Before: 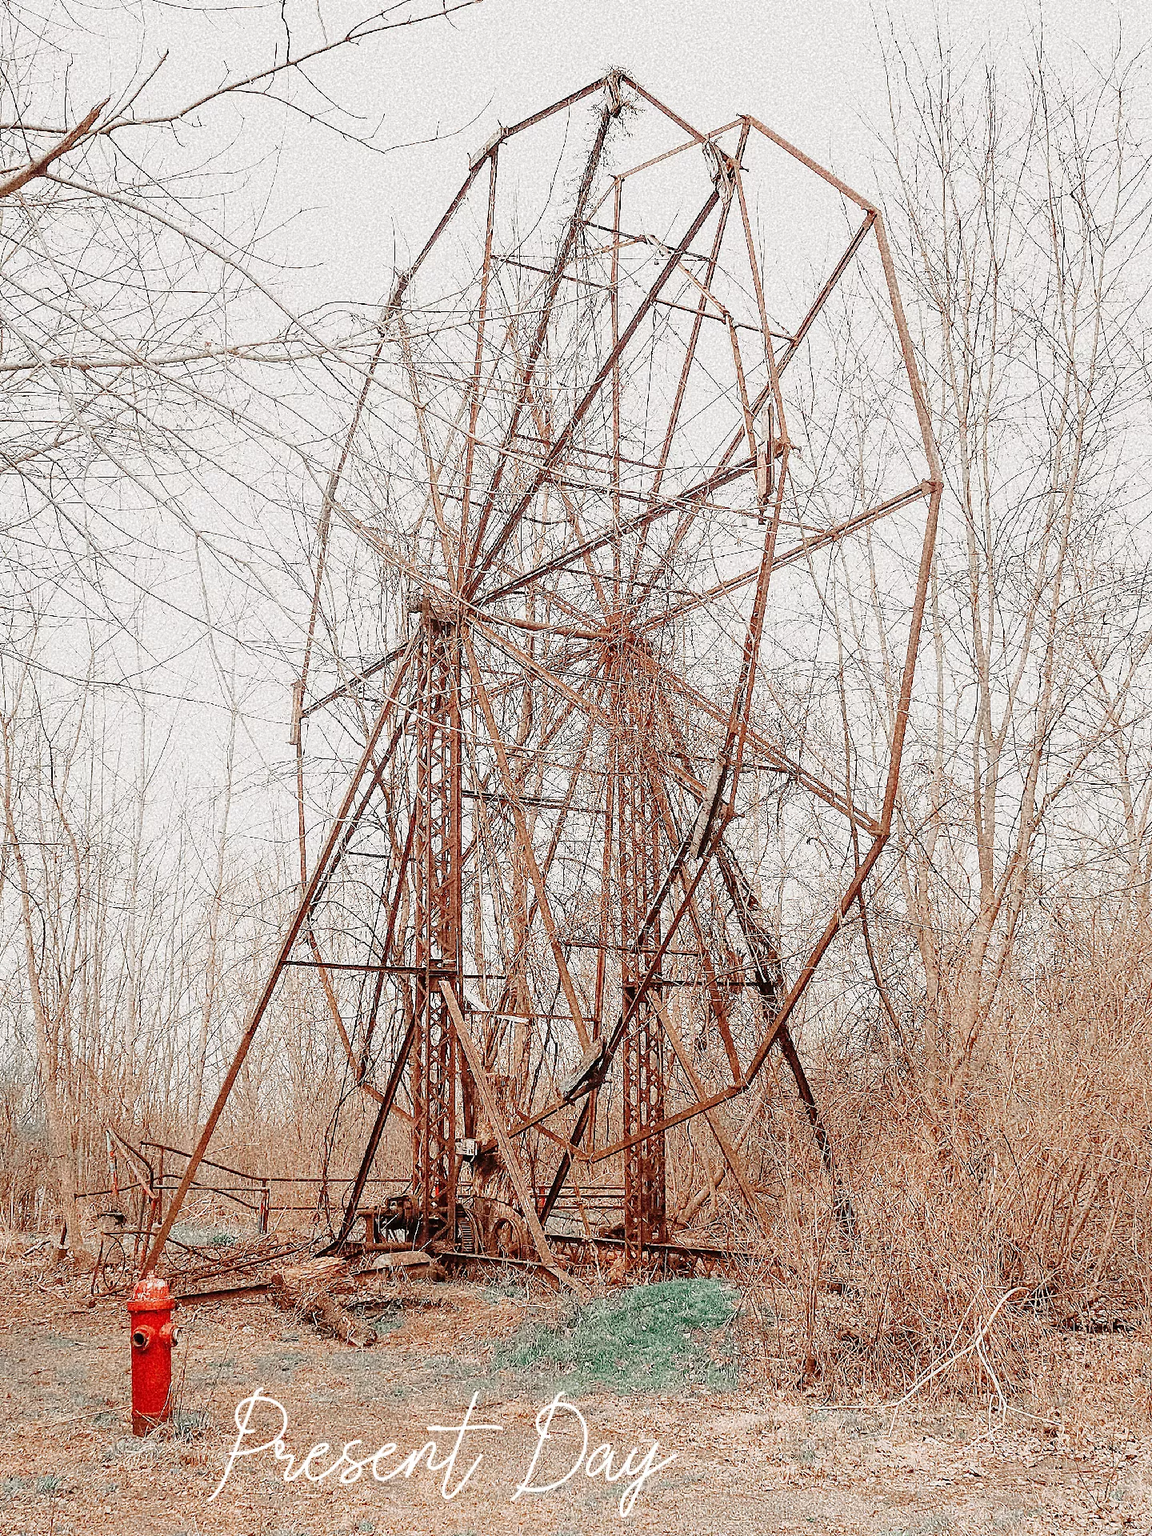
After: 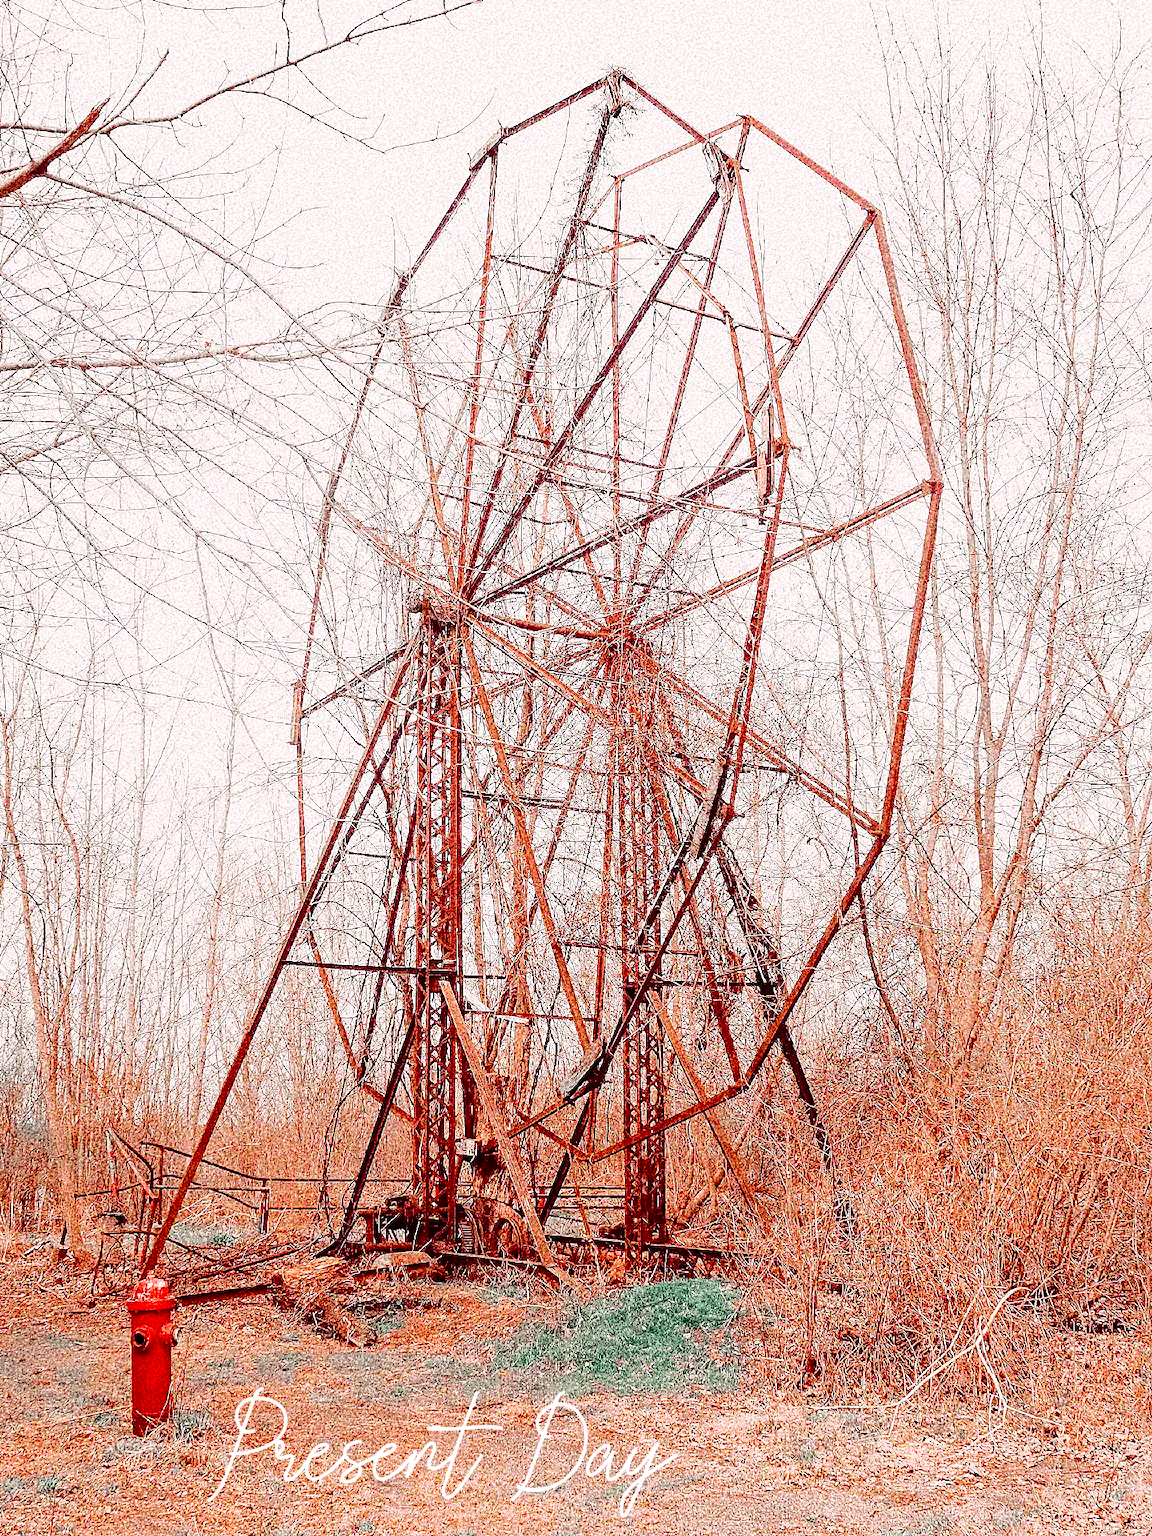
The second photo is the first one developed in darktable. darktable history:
color balance: contrast 8.5%, output saturation 105%
tone curve: curves: ch0 [(0, 0) (0.106, 0.026) (0.275, 0.155) (0.392, 0.314) (0.513, 0.481) (0.657, 0.667) (1, 1)]; ch1 [(0, 0) (0.5, 0.511) (0.536, 0.579) (0.587, 0.69) (1, 1)]; ch2 [(0, 0) (0.5, 0.5) (0.55, 0.552) (0.625, 0.699) (1, 1)], color space Lab, independent channels, preserve colors none
